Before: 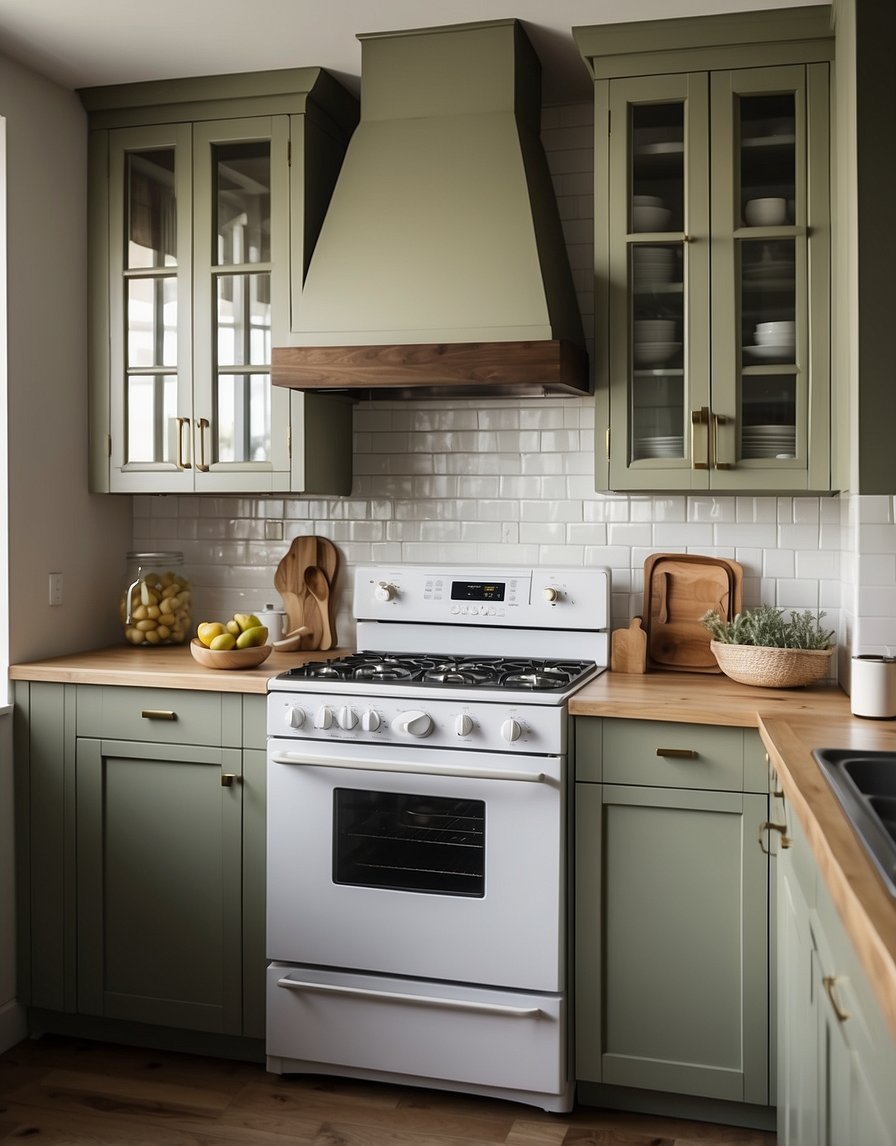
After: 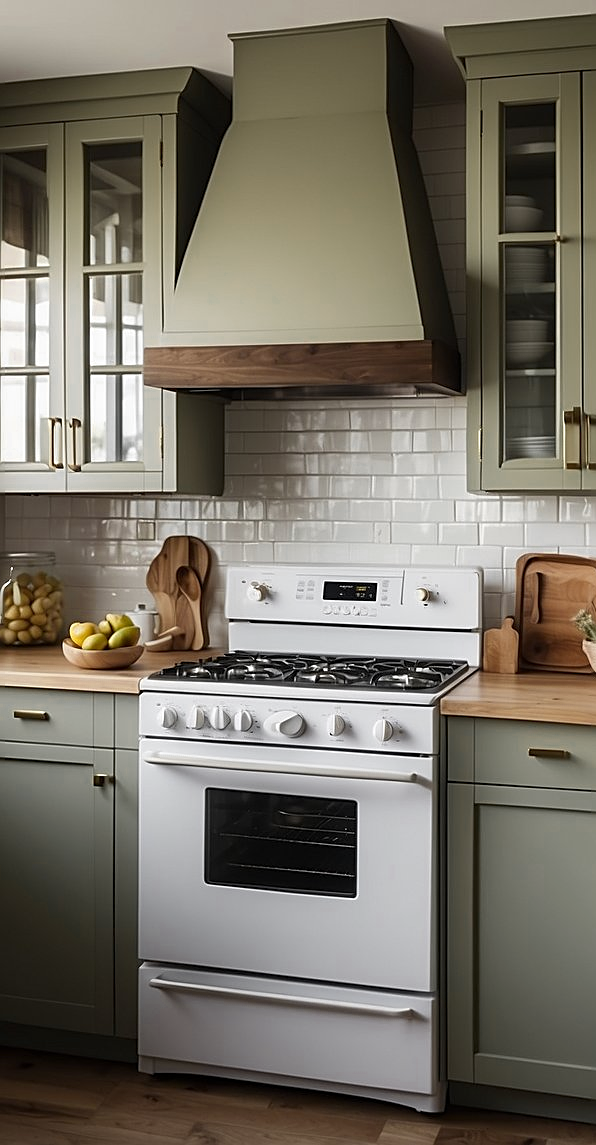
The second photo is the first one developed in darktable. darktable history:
sharpen: on, module defaults
crop and rotate: left 14.295%, right 19.111%
color zones: curves: ch0 [(0.035, 0.242) (0.25, 0.5) (0.384, 0.214) (0.488, 0.255) (0.75, 0.5)]; ch1 [(0.063, 0.379) (0.25, 0.5) (0.354, 0.201) (0.489, 0.085) (0.729, 0.271)]; ch2 [(0.25, 0.5) (0.38, 0.517) (0.442, 0.51) (0.735, 0.456)]
